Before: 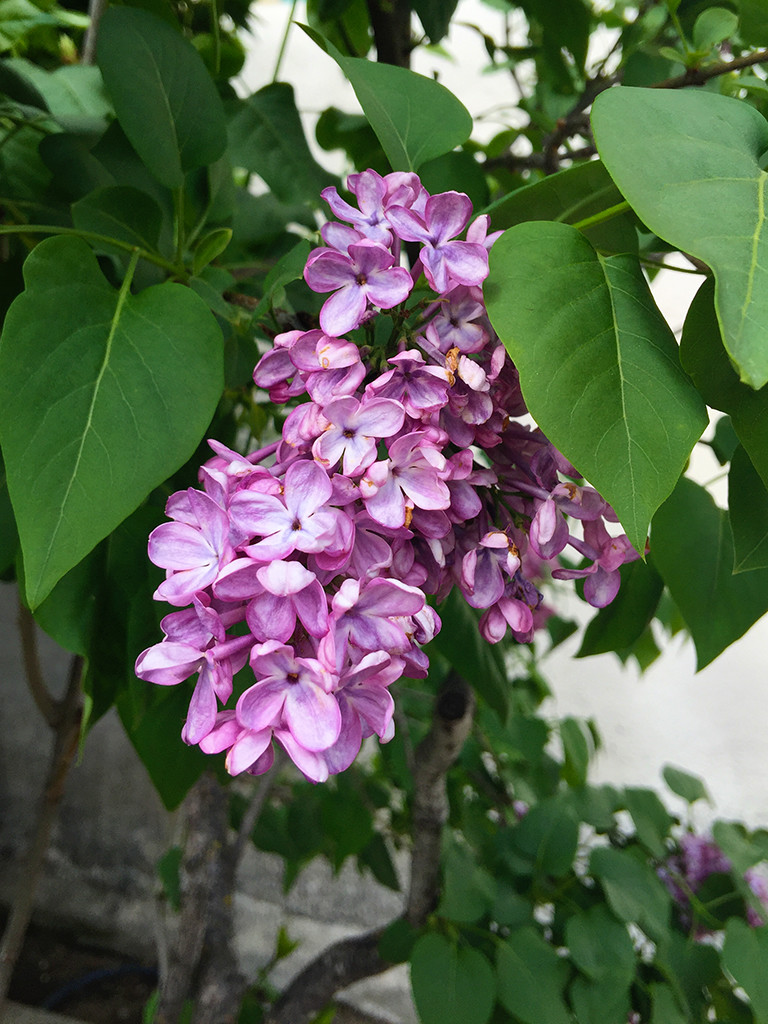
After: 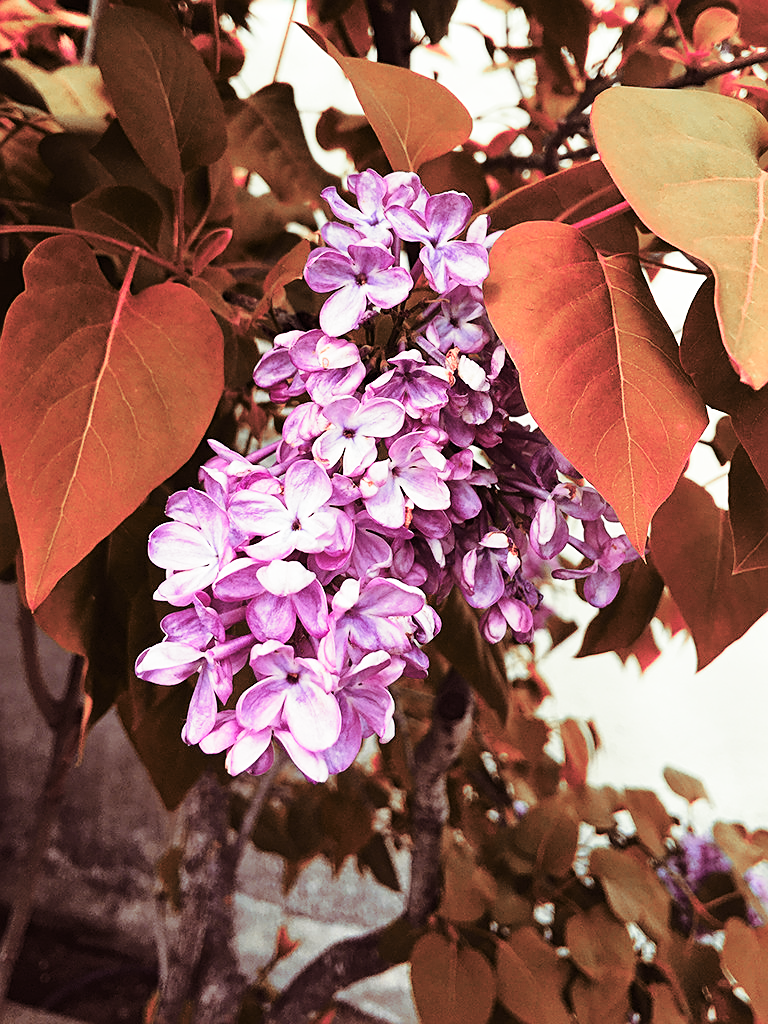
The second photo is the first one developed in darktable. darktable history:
color zones: curves: ch2 [(0, 0.488) (0.143, 0.417) (0.286, 0.212) (0.429, 0.179) (0.571, 0.154) (0.714, 0.415) (0.857, 0.495) (1, 0.488)]
sharpen: on, module defaults
base curve: curves: ch0 [(0, 0) (0.028, 0.03) (0.121, 0.232) (0.46, 0.748) (0.859, 0.968) (1, 1)], preserve colors none
split-toning: on, module defaults
